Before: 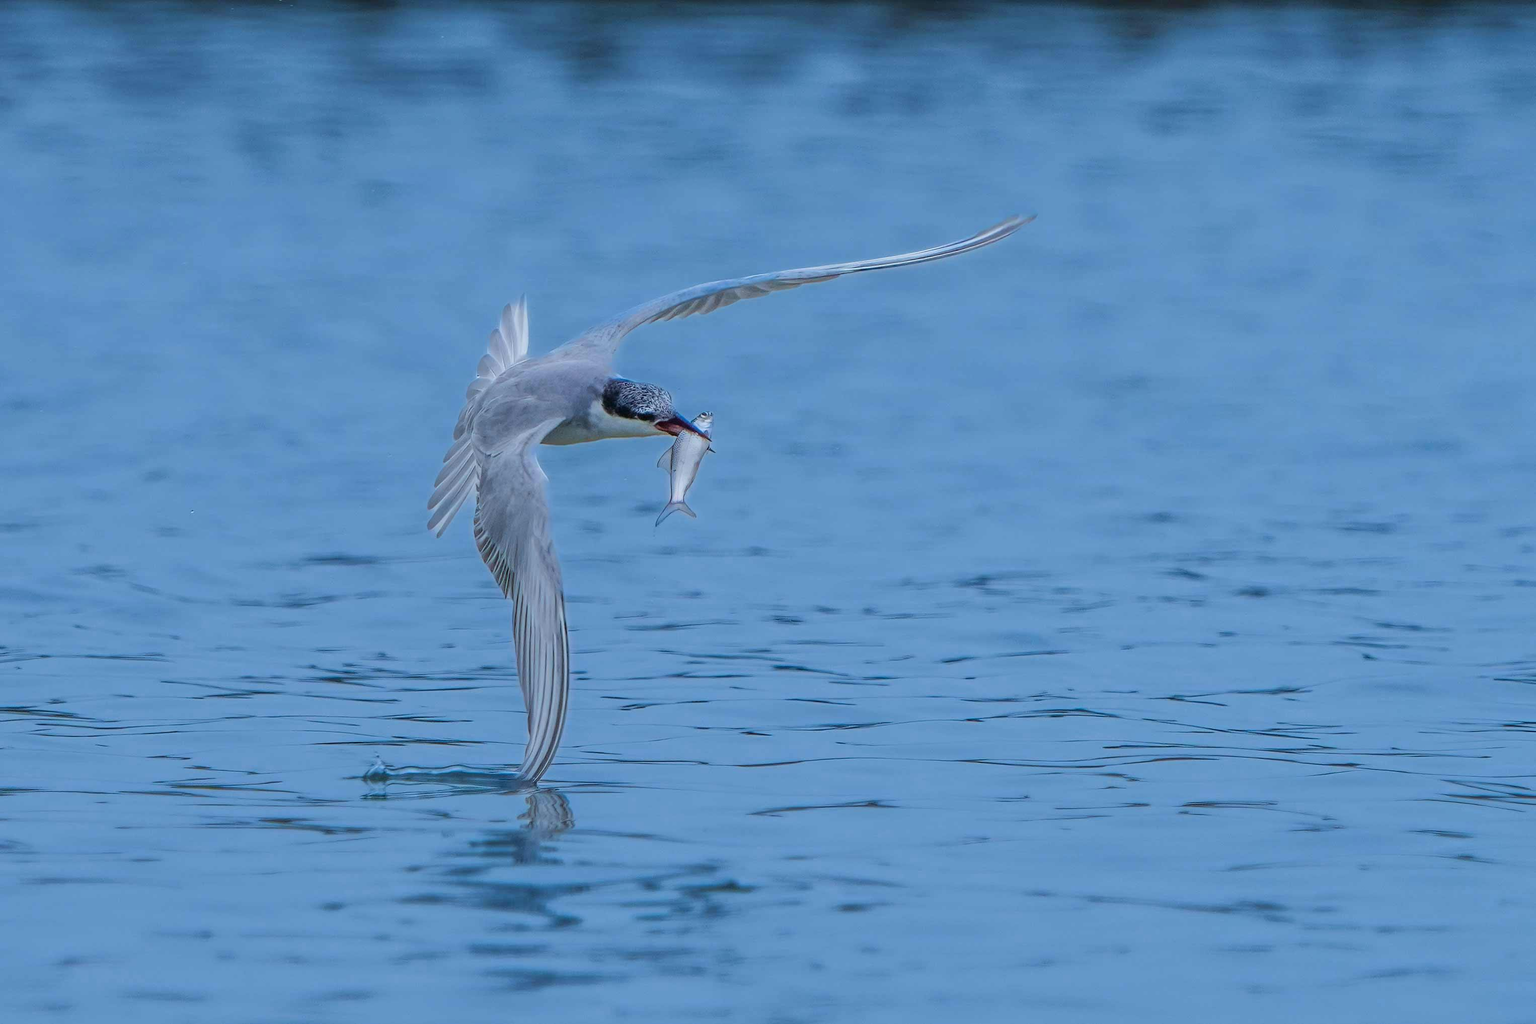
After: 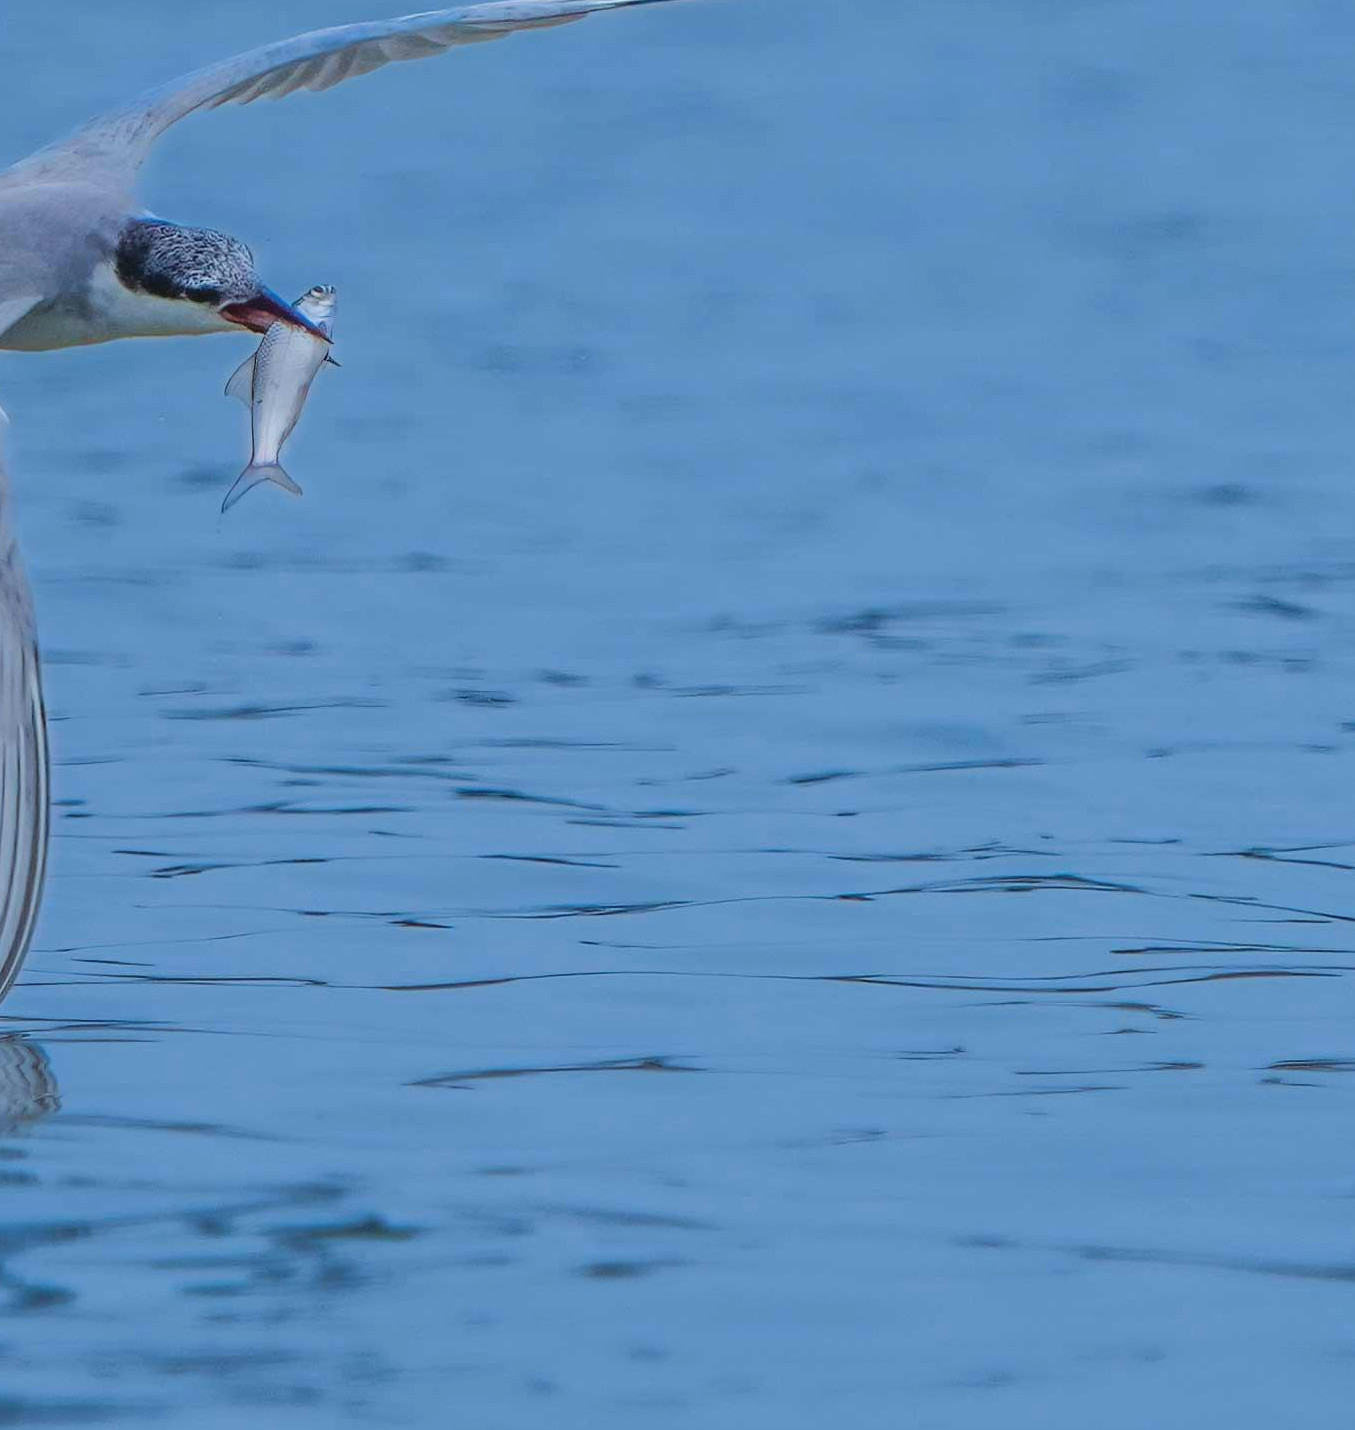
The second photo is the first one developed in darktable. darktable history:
contrast brightness saturation: contrast -0.11
crop: left 35.432%, top 26.233%, right 20.145%, bottom 3.432%
